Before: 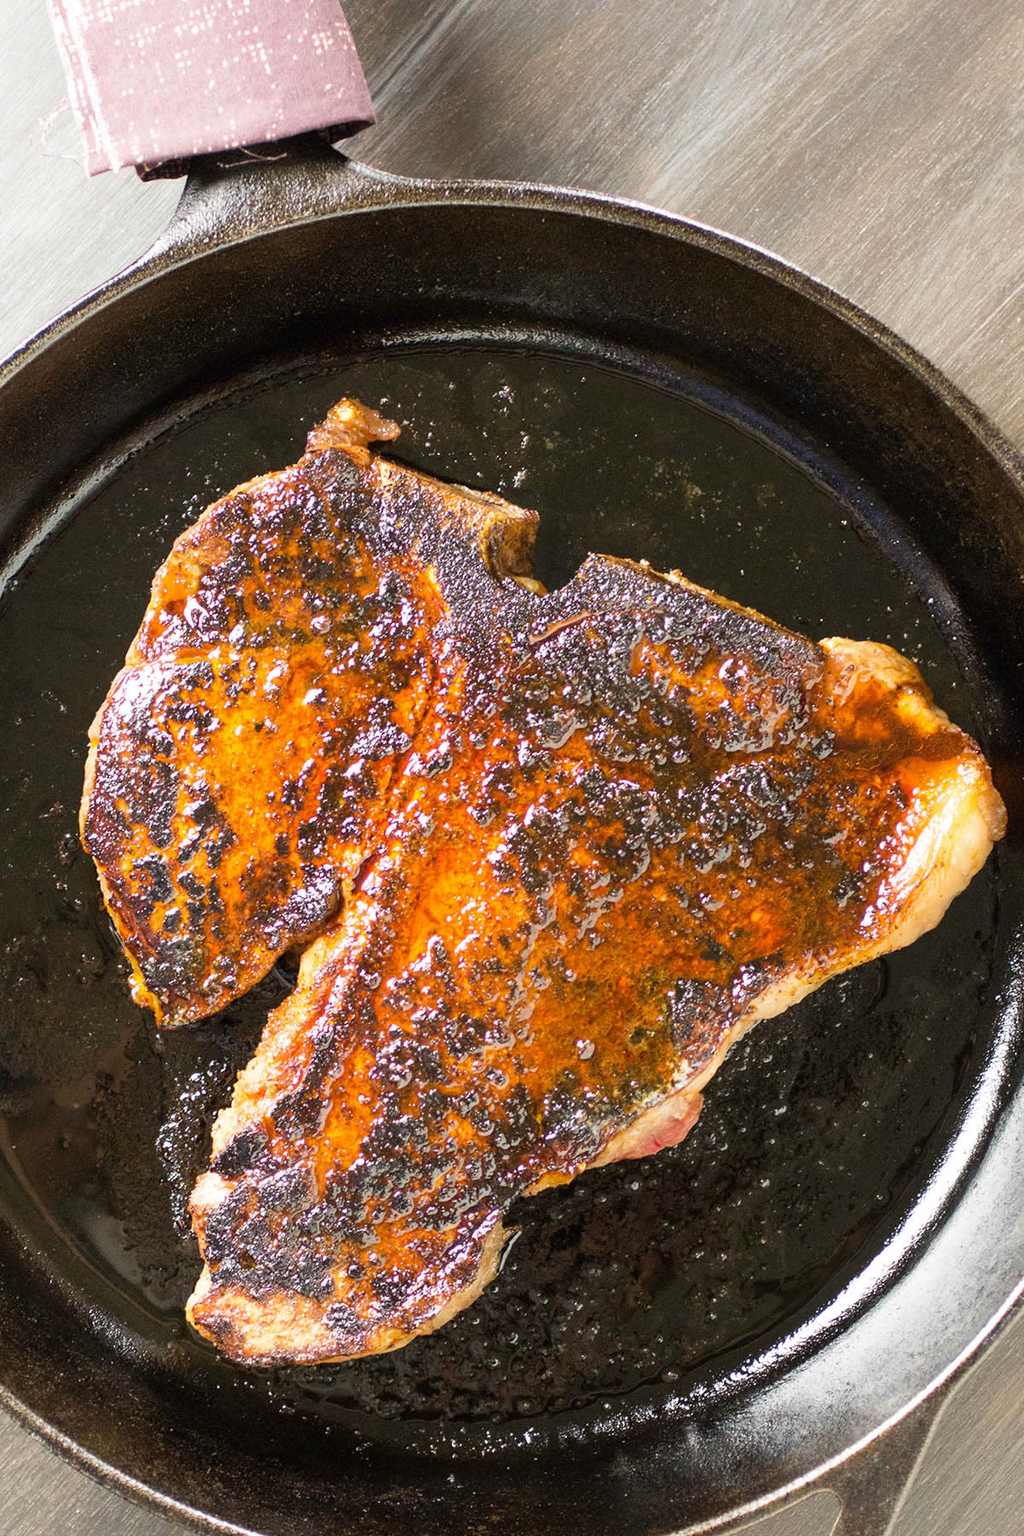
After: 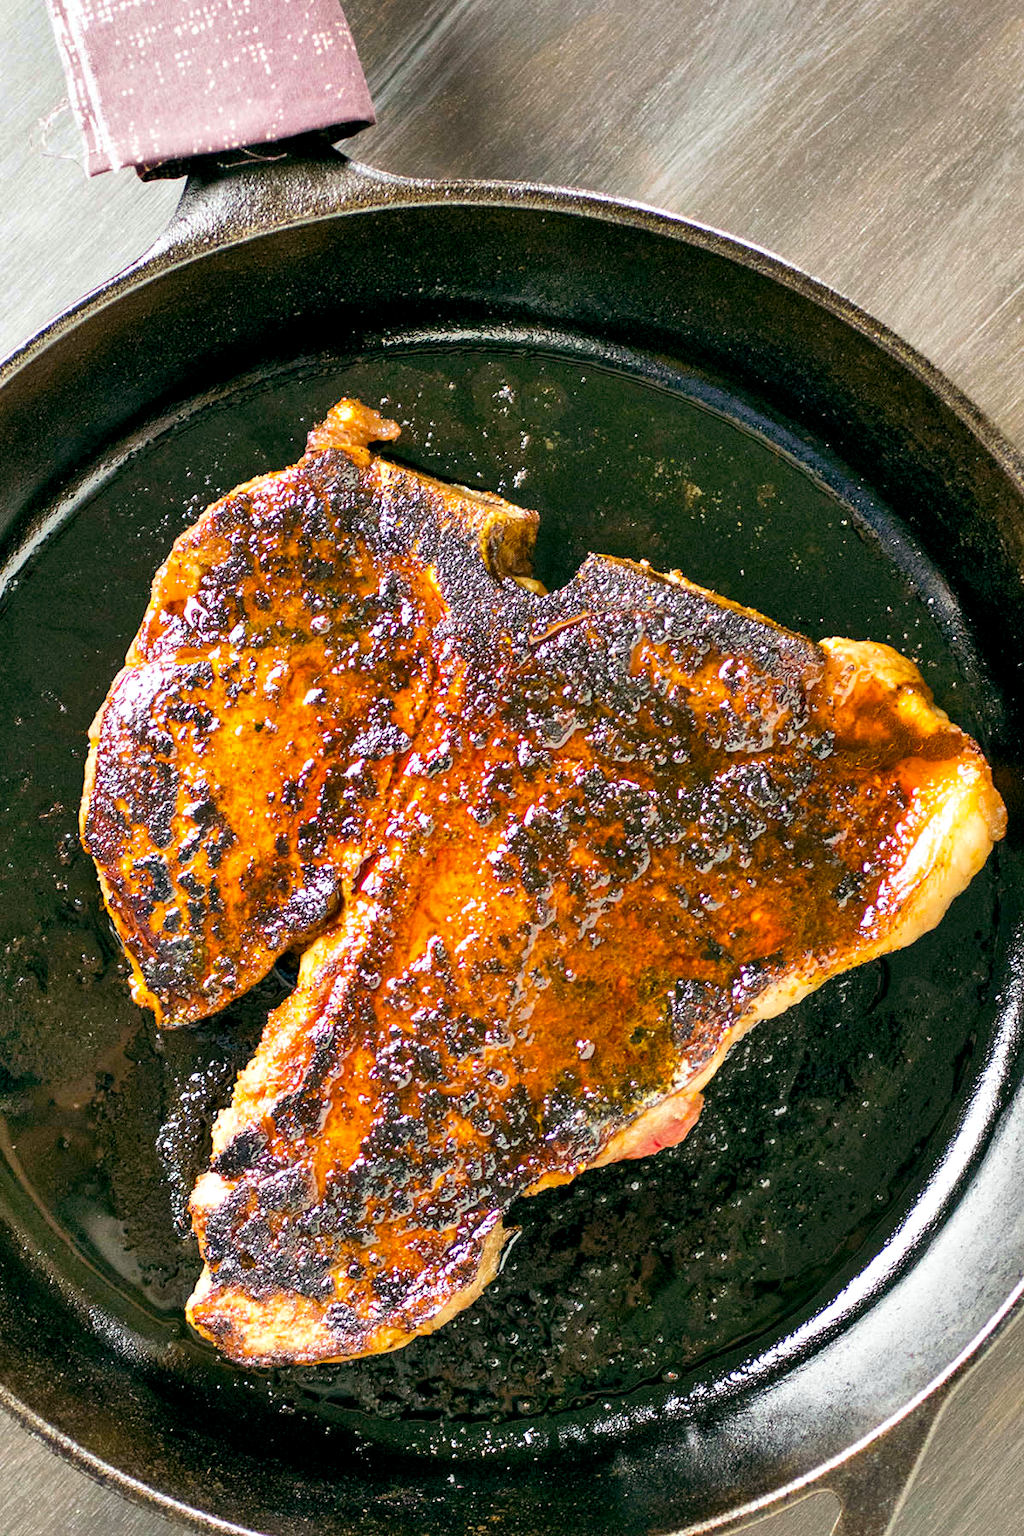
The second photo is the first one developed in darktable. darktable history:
shadows and highlights: low approximation 0.01, soften with gaussian
color balance rgb: global offset › luminance -0.333%, global offset › chroma 0.107%, global offset › hue 166.09°, perceptual saturation grading › global saturation 19.983%
contrast equalizer: y [[0.6 ×6], [0.55 ×6], [0 ×6], [0 ×6], [0 ×6]], mix 0.318
